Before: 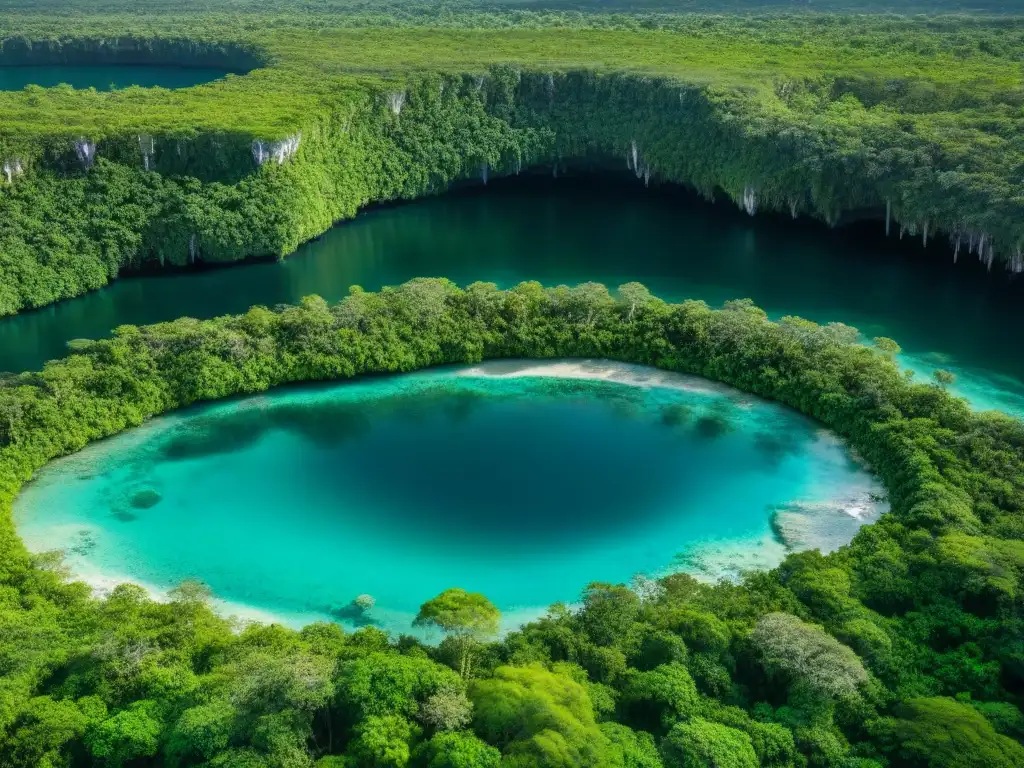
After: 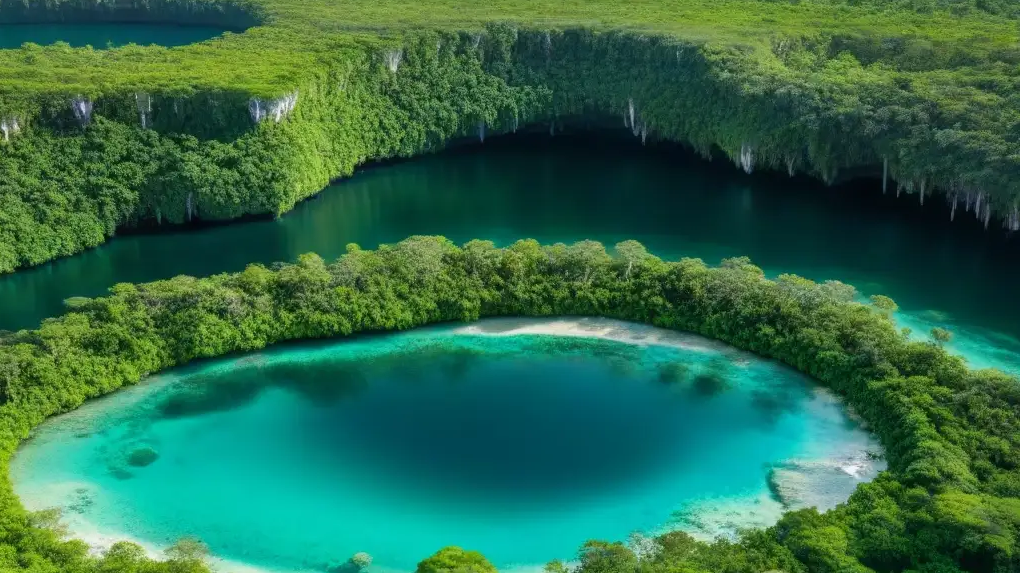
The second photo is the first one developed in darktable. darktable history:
crop: left 0.387%, top 5.469%, bottom 19.809%
white balance: red 1, blue 1
